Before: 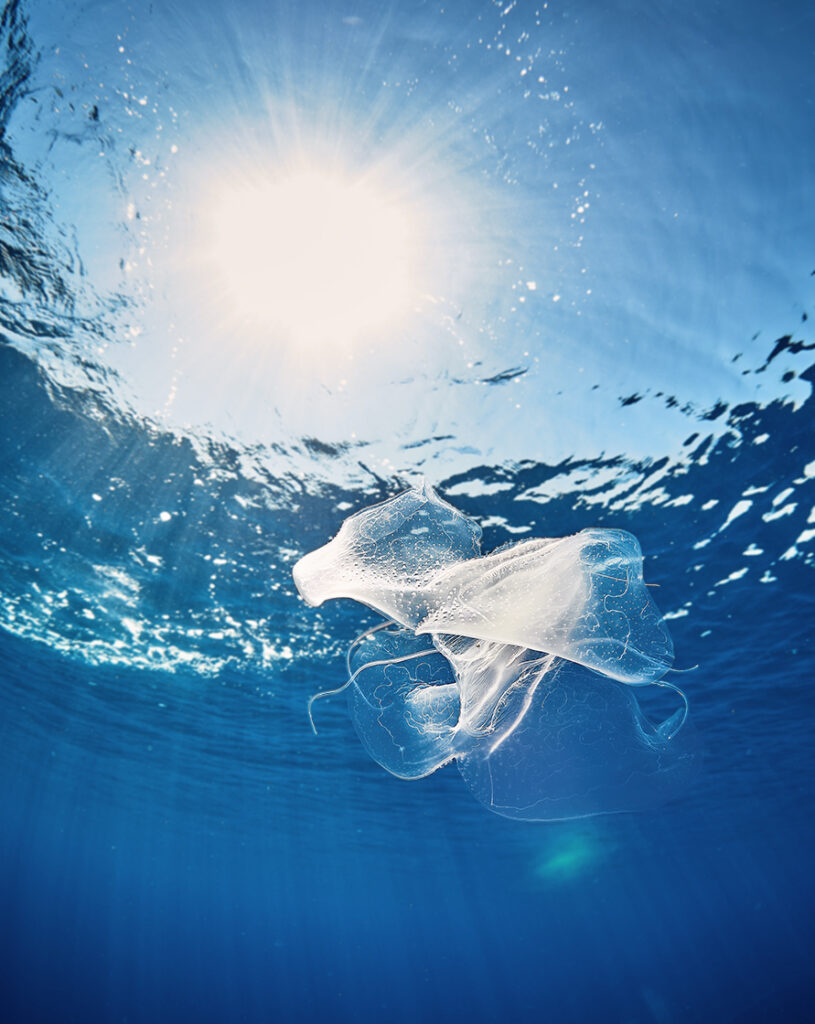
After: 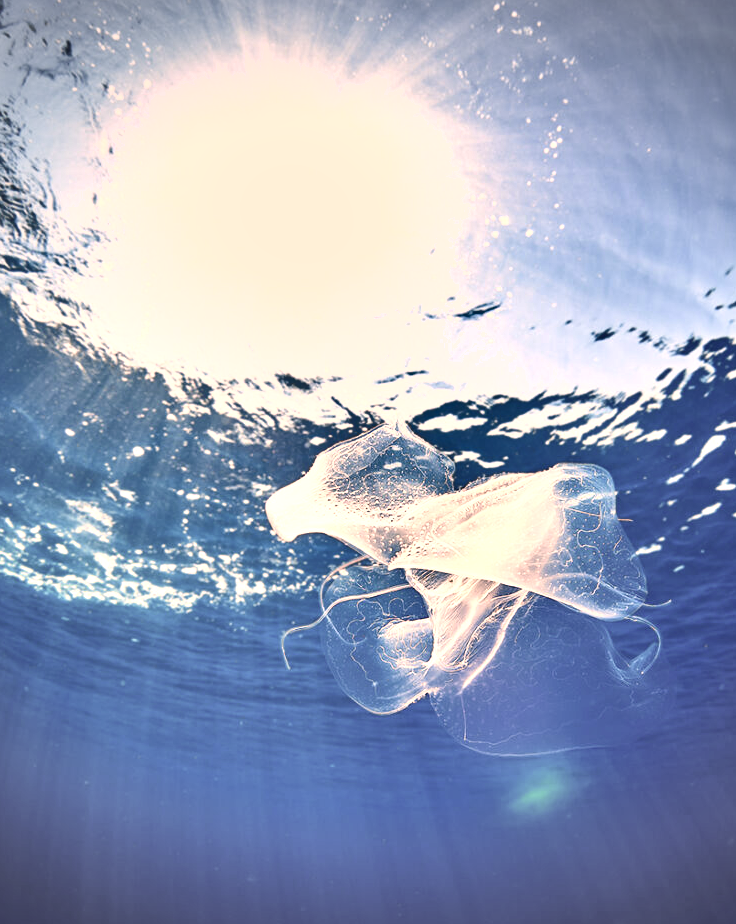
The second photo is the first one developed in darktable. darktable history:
tone equalizer: on, module defaults
color correction: highlights a* 17.76, highlights b* 18.68
shadows and highlights: shadows 60.11, soften with gaussian
tone curve: curves: ch0 [(0, 0) (0.265, 0.253) (0.732, 0.751) (1, 1)], color space Lab, independent channels, preserve colors none
vignetting: fall-off start 89.38%, fall-off radius 44.06%, brightness -0.276, width/height ratio 1.167
crop: left 3.422%, top 6.363%, right 6.217%, bottom 3.317%
exposure: black level correction 0, exposure 0.702 EV, compensate exposure bias true, compensate highlight preservation false
